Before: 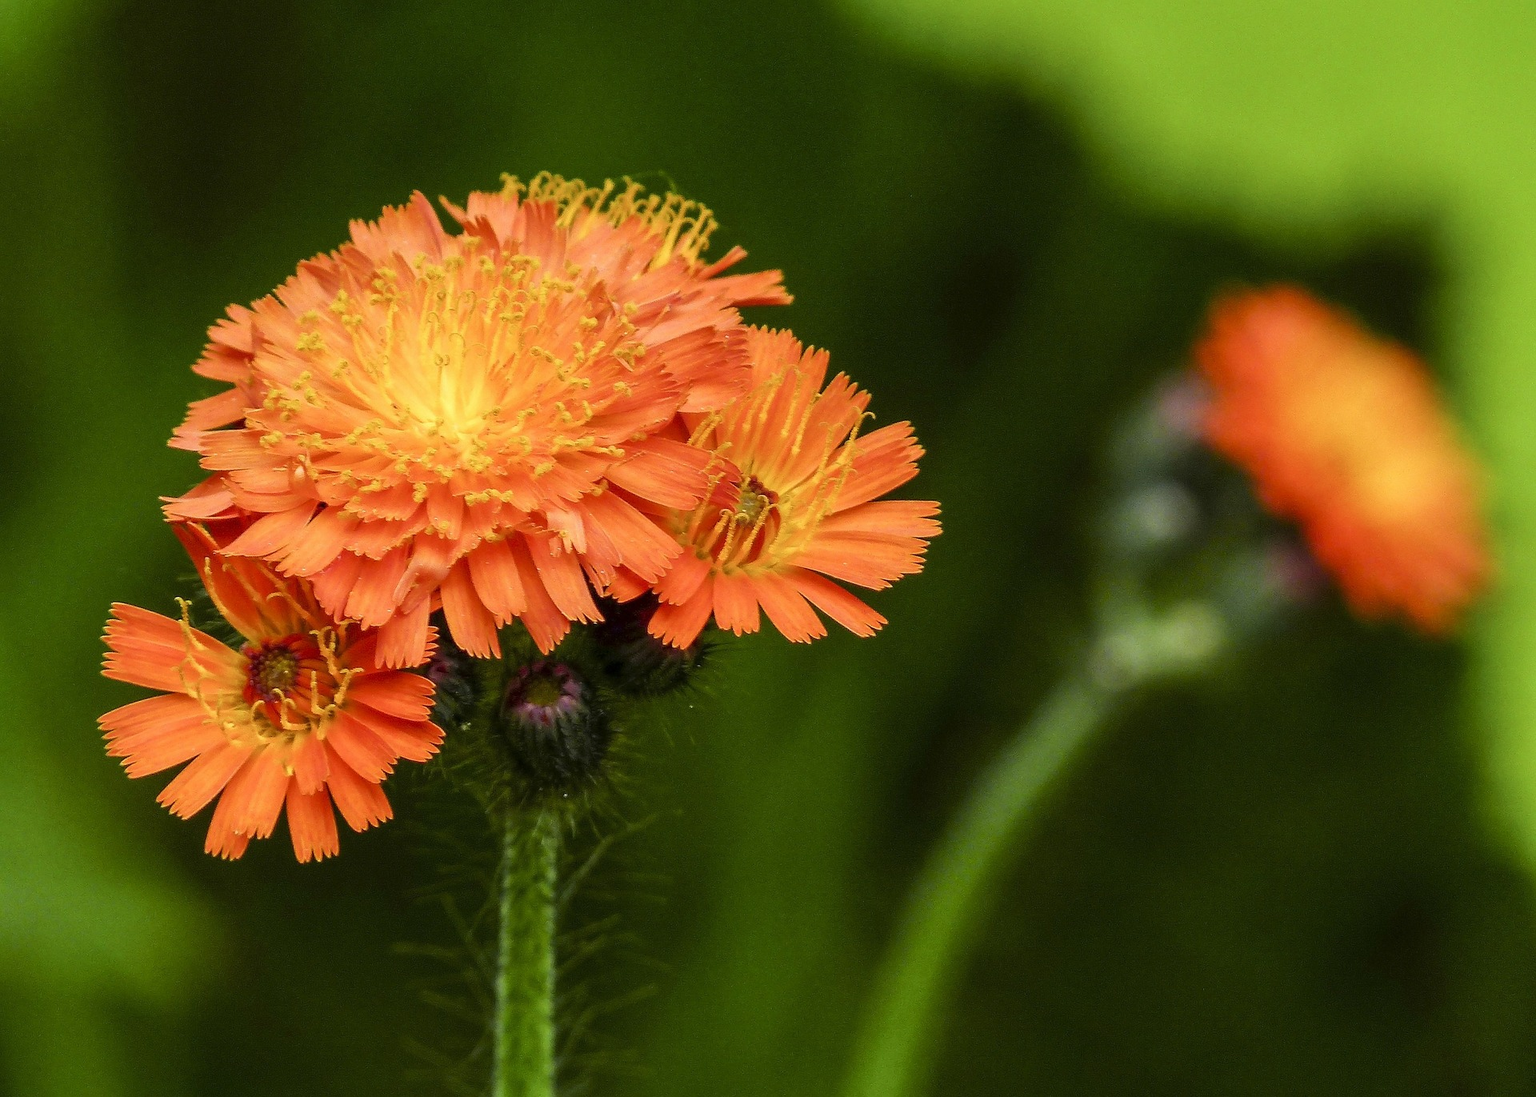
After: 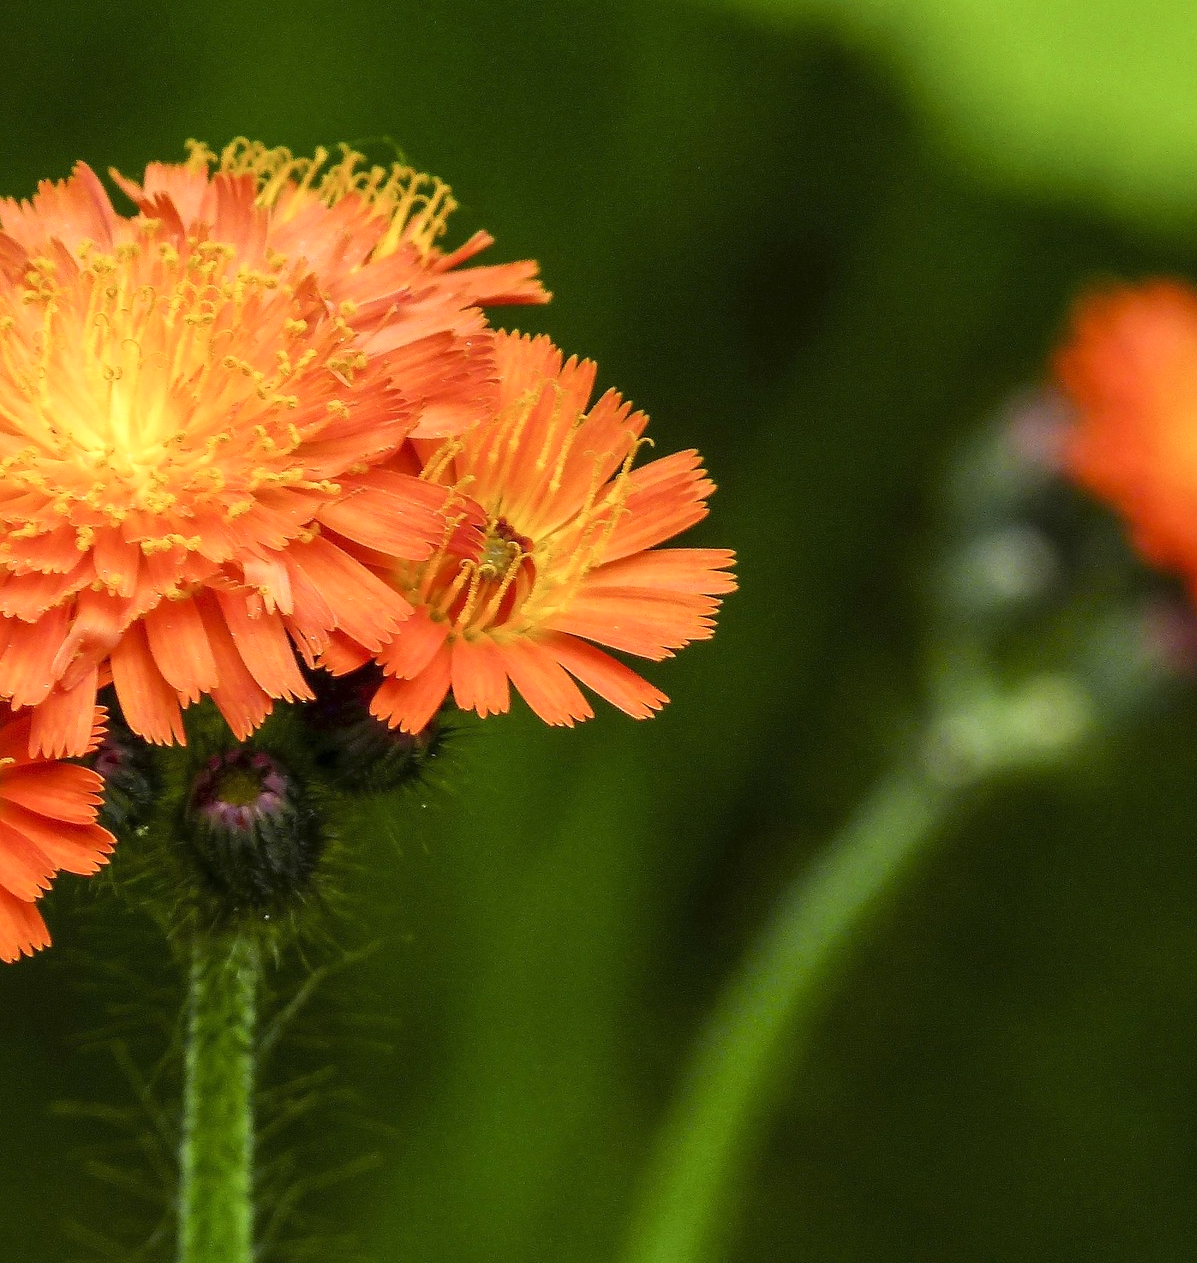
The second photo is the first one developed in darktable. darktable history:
exposure: exposure 0.217 EV, compensate highlight preservation false
crop and rotate: left 22.918%, top 5.629%, right 14.711%, bottom 2.247%
